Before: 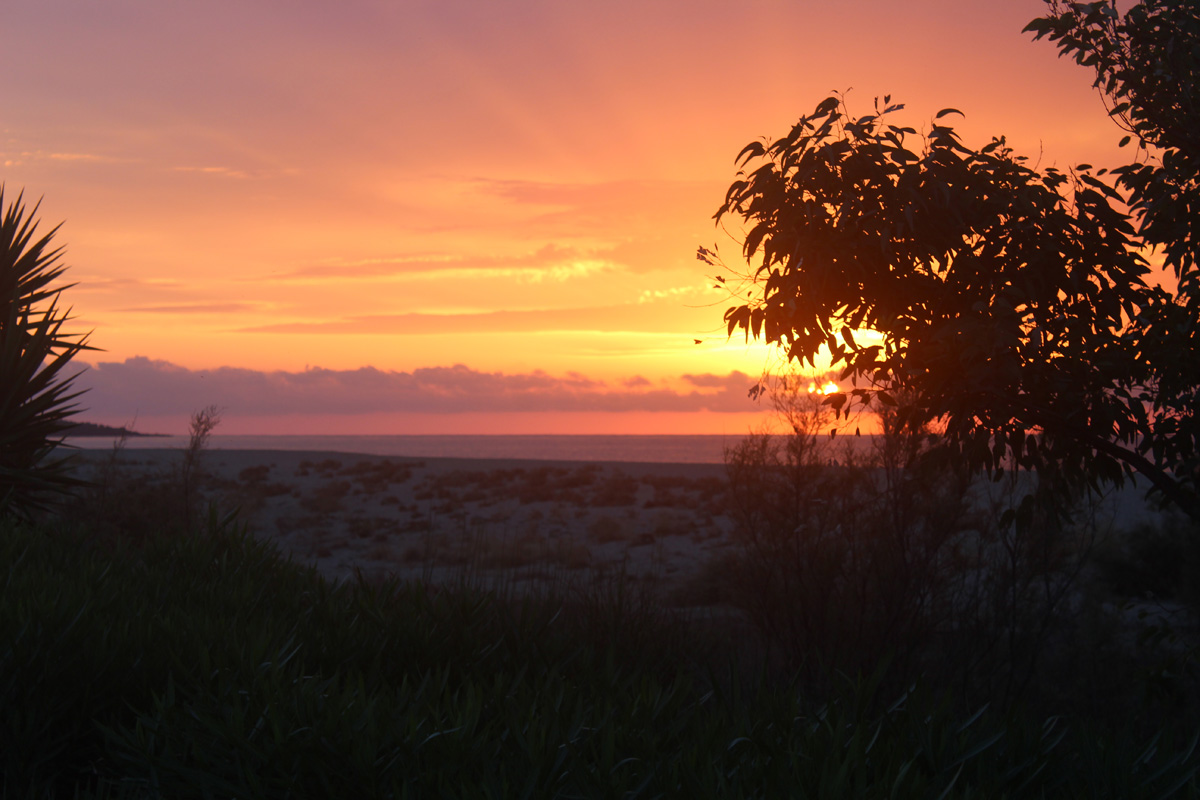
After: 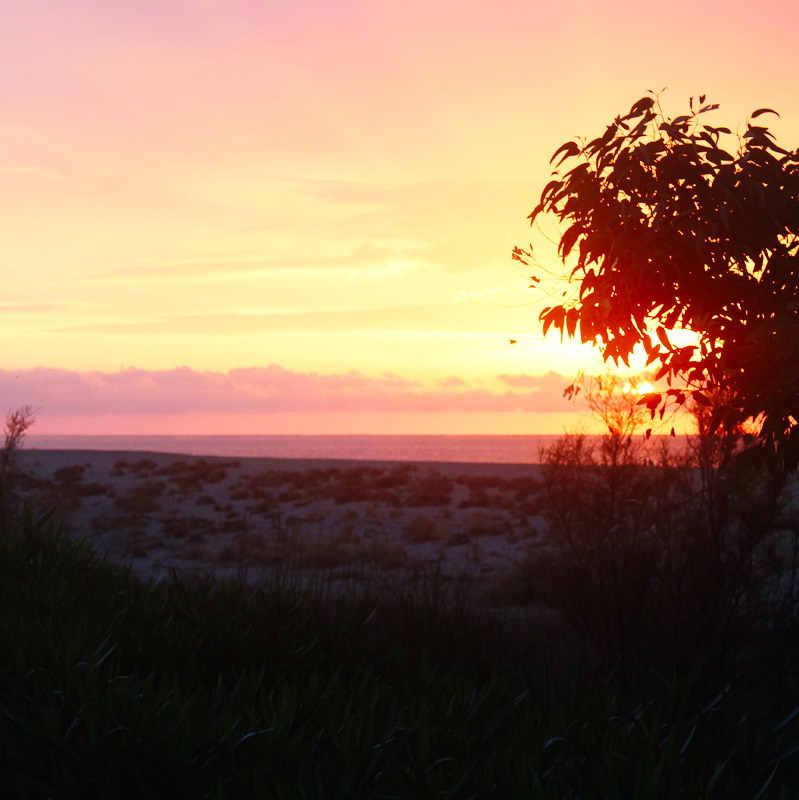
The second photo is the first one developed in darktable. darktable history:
base curve: curves: ch0 [(0, 0.003) (0.001, 0.002) (0.006, 0.004) (0.02, 0.022) (0.048, 0.086) (0.094, 0.234) (0.162, 0.431) (0.258, 0.629) (0.385, 0.8) (0.548, 0.918) (0.751, 0.988) (1, 1)], preserve colors none
crop: left 15.419%, right 17.914%
